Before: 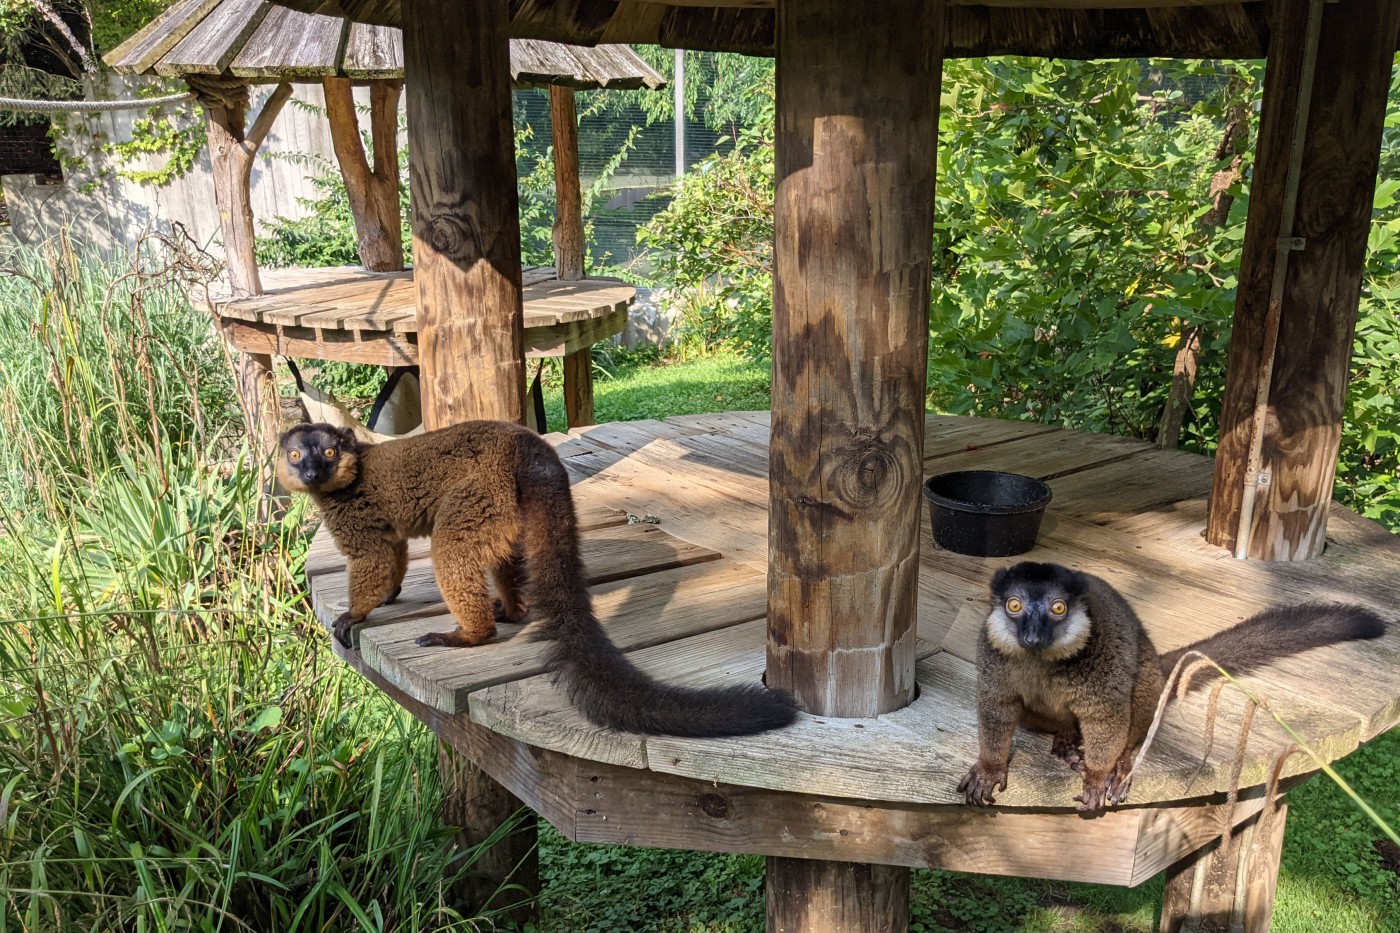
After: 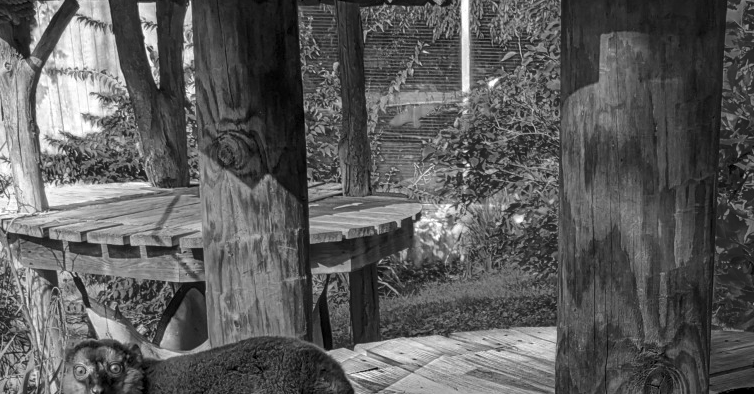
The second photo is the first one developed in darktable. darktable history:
color balance rgb: linear chroma grading › shadows 32%, linear chroma grading › global chroma -2%, linear chroma grading › mid-tones 4%, perceptual saturation grading › global saturation -2%, perceptual saturation grading › highlights -8%, perceptual saturation grading › mid-tones 8%, perceptual saturation grading › shadows 4%, perceptual brilliance grading › highlights 8%, perceptual brilliance grading › mid-tones 4%, perceptual brilliance grading › shadows 2%, global vibrance 16%, saturation formula JzAzBz (2021)
local contrast: on, module defaults
color zones: curves: ch0 [(0.287, 0.048) (0.493, 0.484) (0.737, 0.816)]; ch1 [(0, 0) (0.143, 0) (0.286, 0) (0.429, 0) (0.571, 0) (0.714, 0) (0.857, 0)]
contrast brightness saturation: saturation -0.05
crop: left 15.306%, top 9.065%, right 30.789%, bottom 48.638%
